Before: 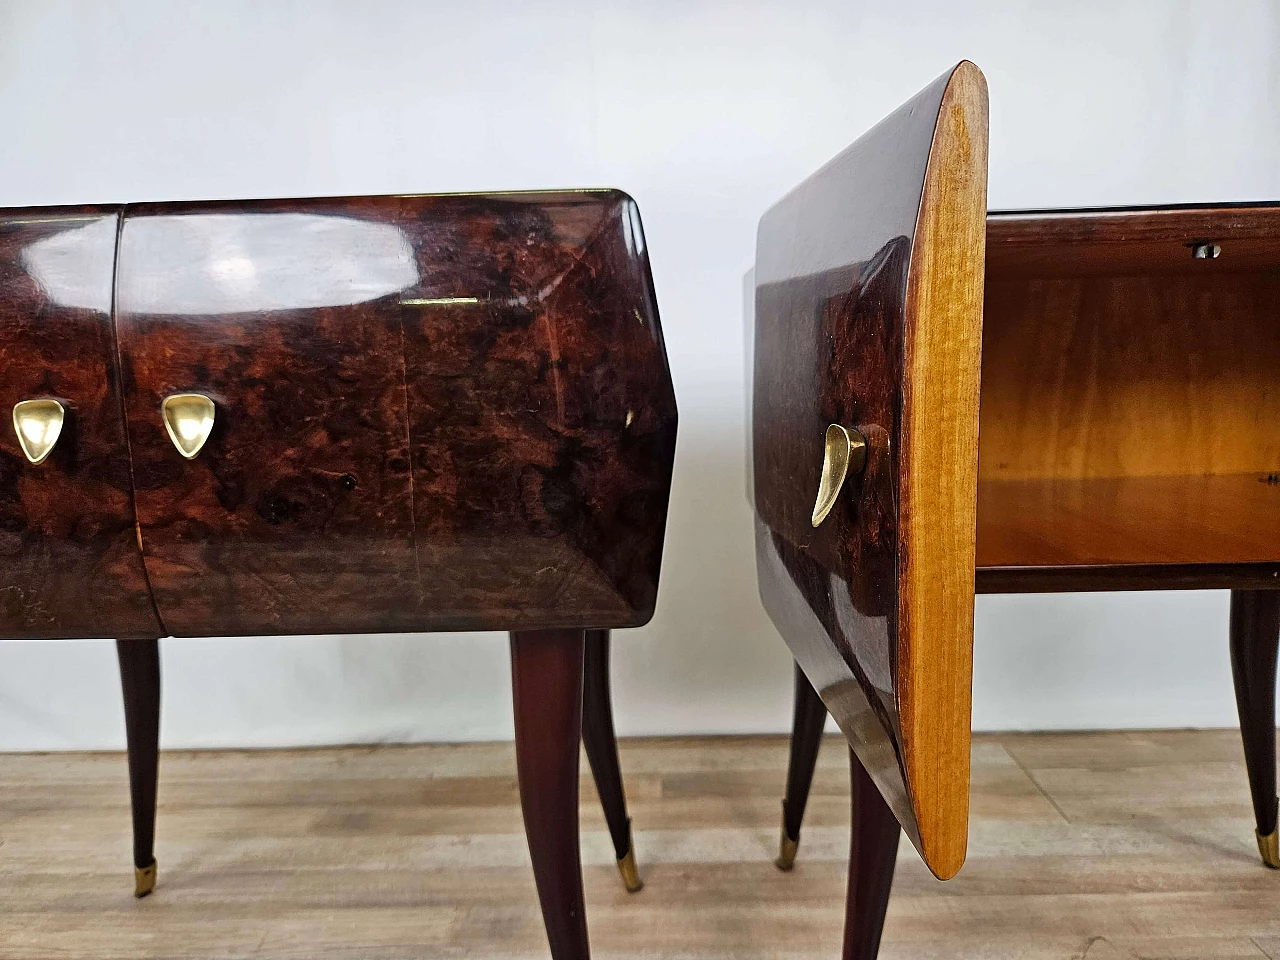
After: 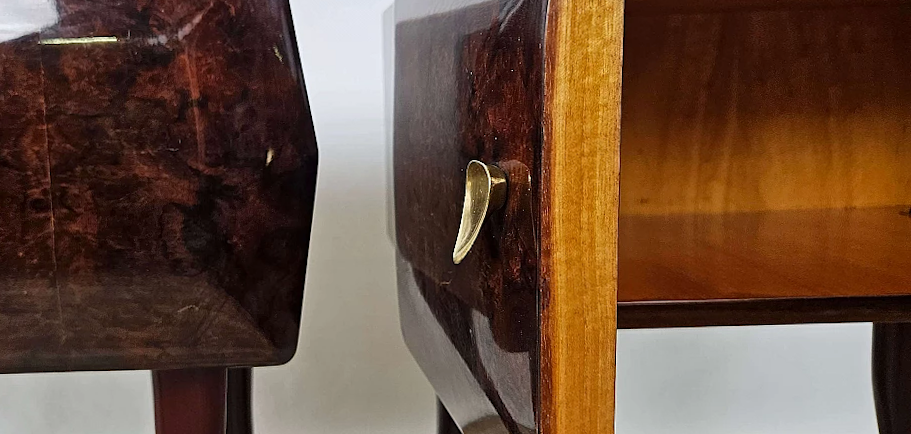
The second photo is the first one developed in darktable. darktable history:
shadows and highlights: radius 93.07, shadows -14.46, white point adjustment 0.23, highlights 31.48, compress 48.23%, highlights color adjustment 52.79%, soften with gaussian
crop and rotate: left 27.938%, top 27.046%, bottom 27.046%
rotate and perspective: rotation -0.45°, automatic cropping original format, crop left 0.008, crop right 0.992, crop top 0.012, crop bottom 0.988
